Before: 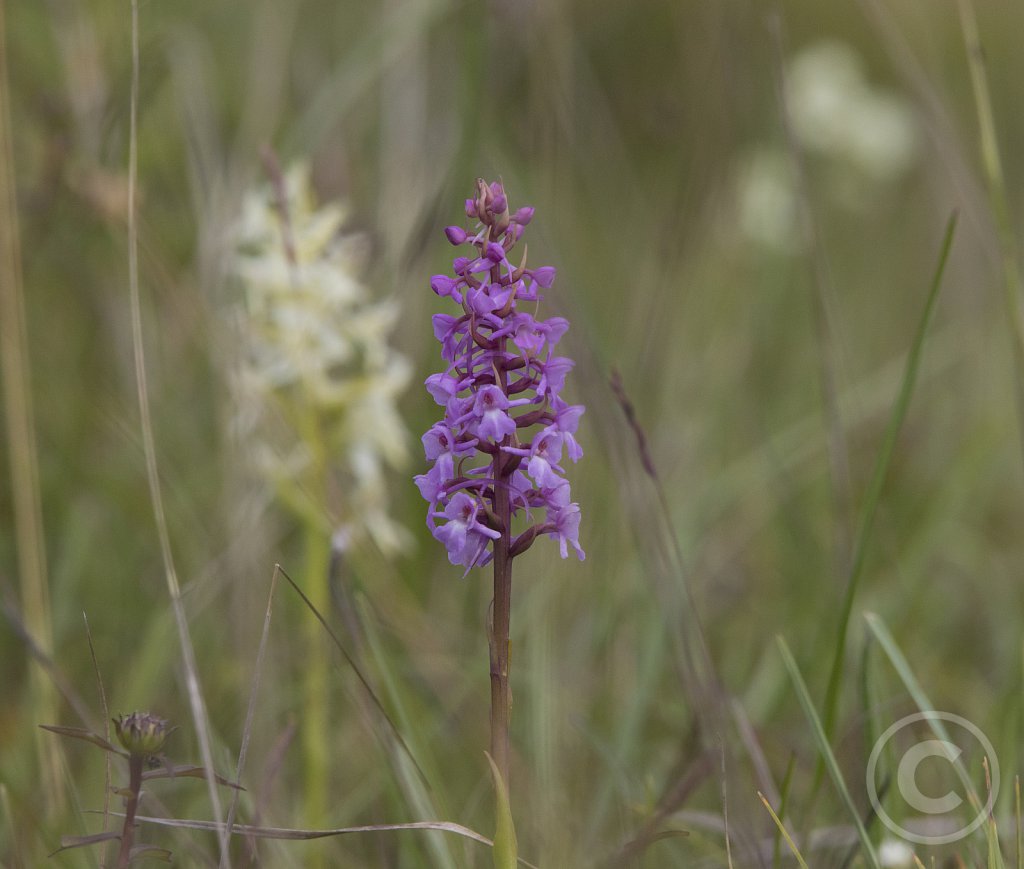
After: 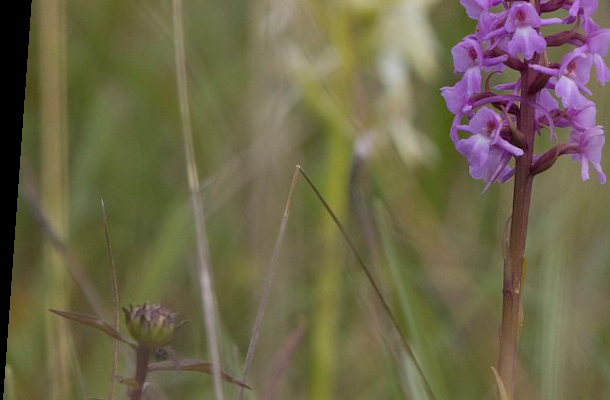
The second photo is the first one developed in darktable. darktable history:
crop: top 44.483%, right 43.593%, bottom 12.892%
rotate and perspective: rotation 4.1°, automatic cropping off
